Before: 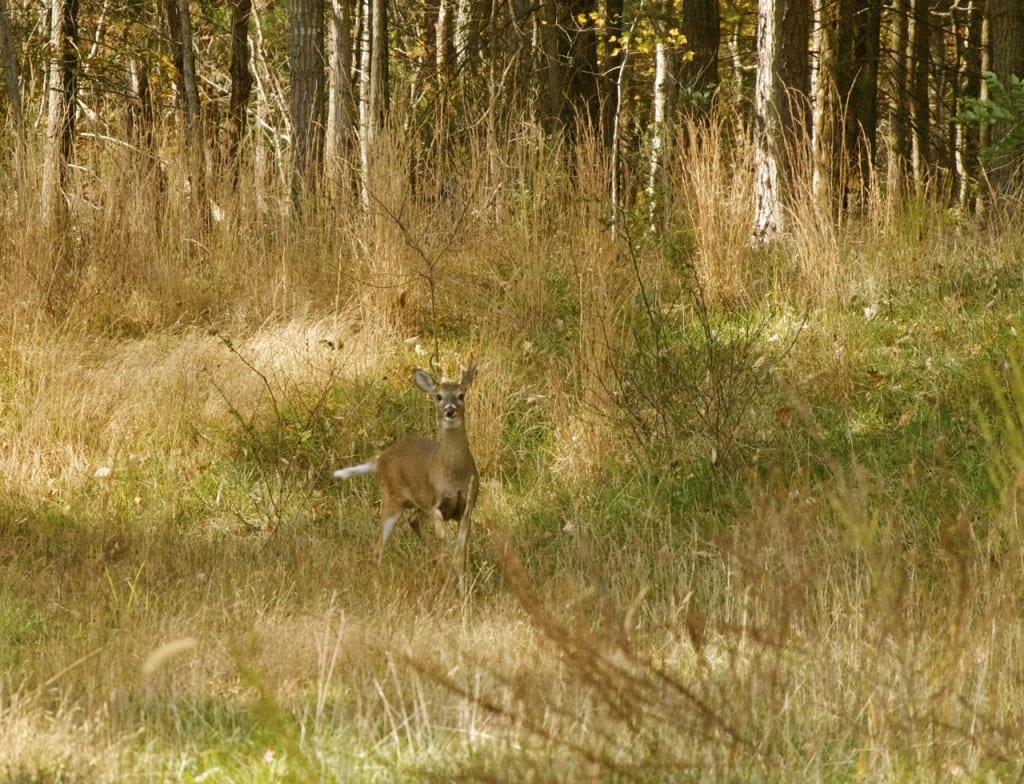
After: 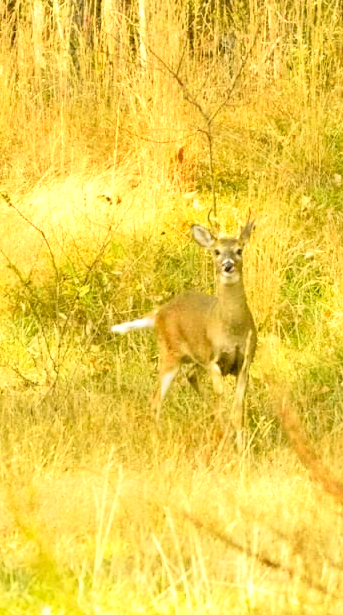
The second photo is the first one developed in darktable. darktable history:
exposure: black level correction 0, exposure 1.3 EV, compensate exposure bias true, compensate highlight preservation false
crop and rotate: left 21.77%, top 18.528%, right 44.676%, bottom 2.997%
tone curve: curves: ch0 [(0, 0.029) (0.168, 0.142) (0.359, 0.44) (0.469, 0.544) (0.634, 0.722) (0.858, 0.903) (1, 0.968)]; ch1 [(0, 0) (0.437, 0.453) (0.472, 0.47) (0.502, 0.502) (0.54, 0.534) (0.57, 0.592) (0.618, 0.66) (0.699, 0.749) (0.859, 0.919) (1, 1)]; ch2 [(0, 0) (0.33, 0.301) (0.421, 0.443) (0.476, 0.498) (0.505, 0.503) (0.547, 0.557) (0.586, 0.634) (0.608, 0.676) (1, 1)], color space Lab, independent channels, preserve colors none
